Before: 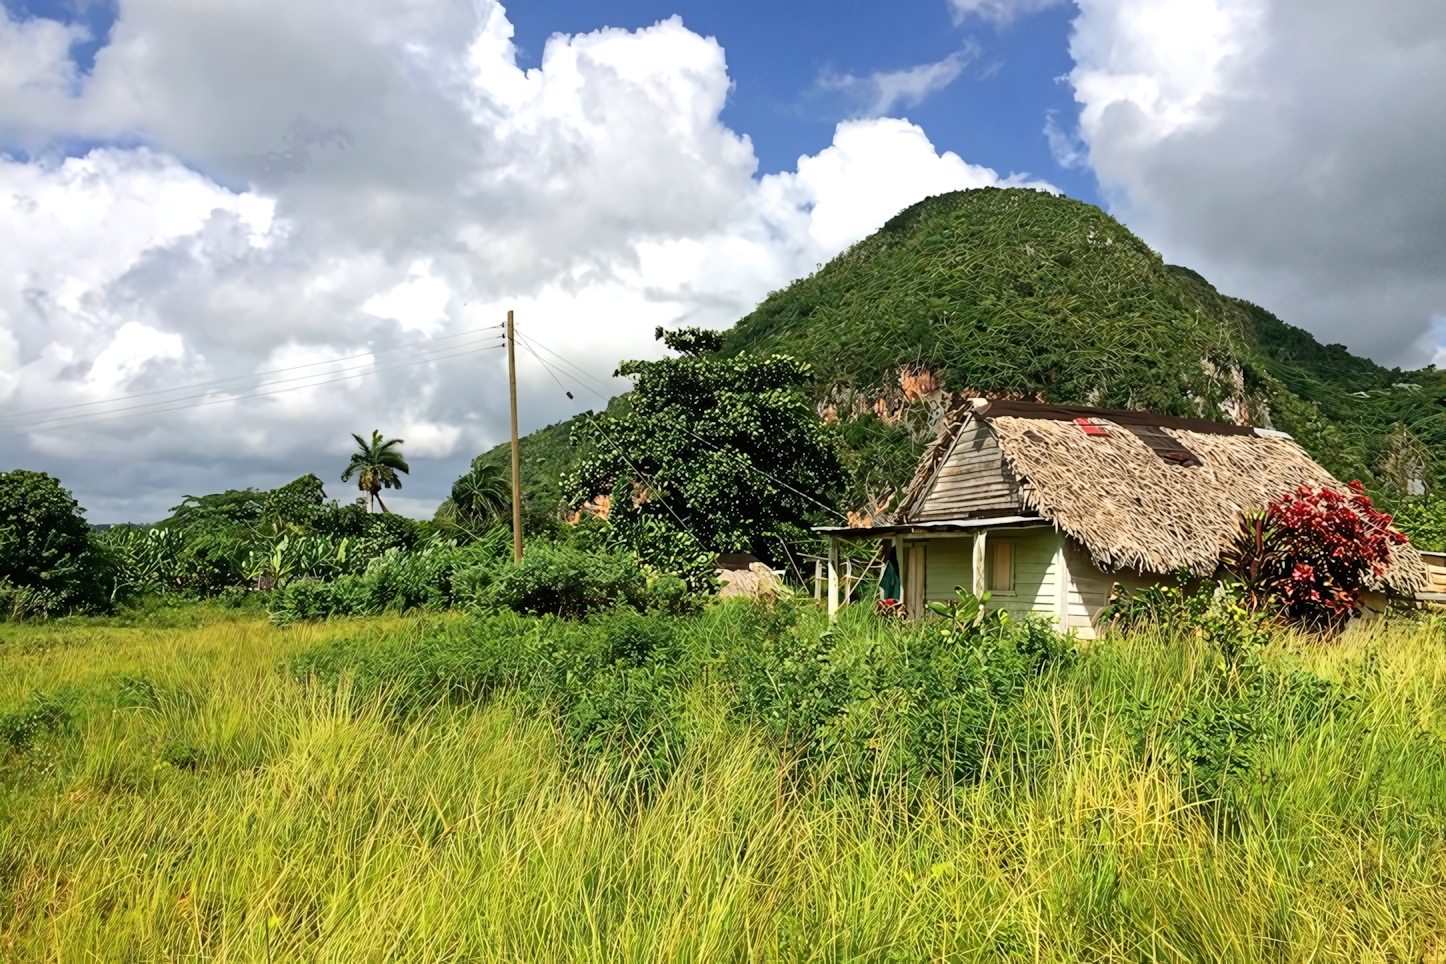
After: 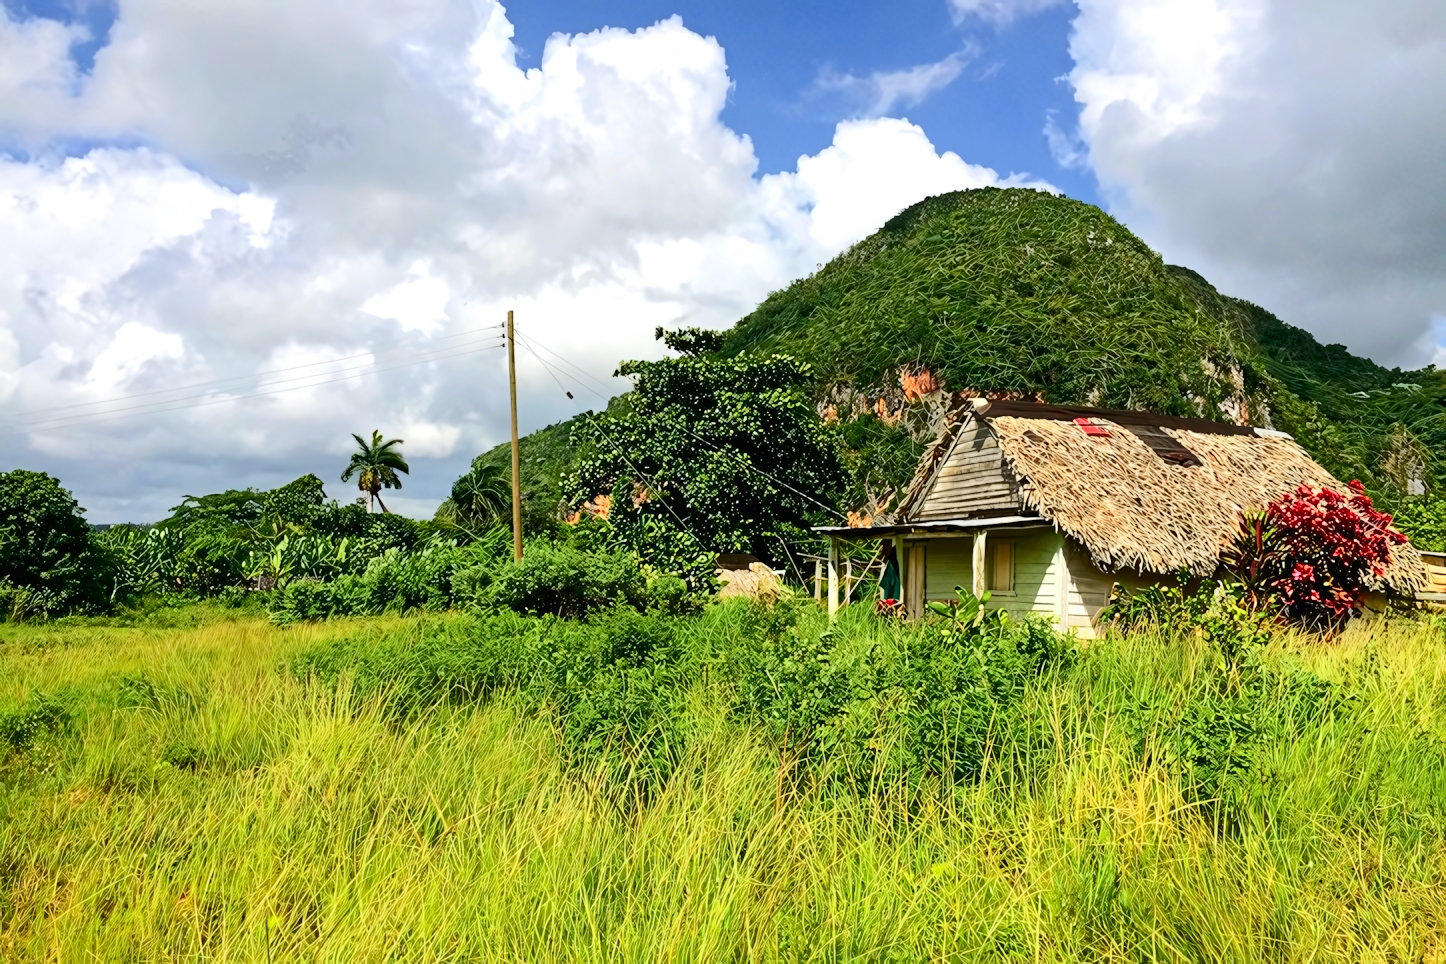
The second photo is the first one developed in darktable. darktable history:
tone curve: curves: ch0 [(0, 0) (0.126, 0.086) (0.338, 0.327) (0.494, 0.55) (0.703, 0.762) (1, 1)]; ch1 [(0, 0) (0.346, 0.324) (0.45, 0.431) (0.5, 0.5) (0.522, 0.517) (0.55, 0.578) (1, 1)]; ch2 [(0, 0) (0.44, 0.424) (0.501, 0.499) (0.554, 0.563) (0.622, 0.667) (0.707, 0.746) (1, 1)], color space Lab, independent channels, preserve colors none
sharpen: radius 2.882, amount 0.87, threshold 47.474
